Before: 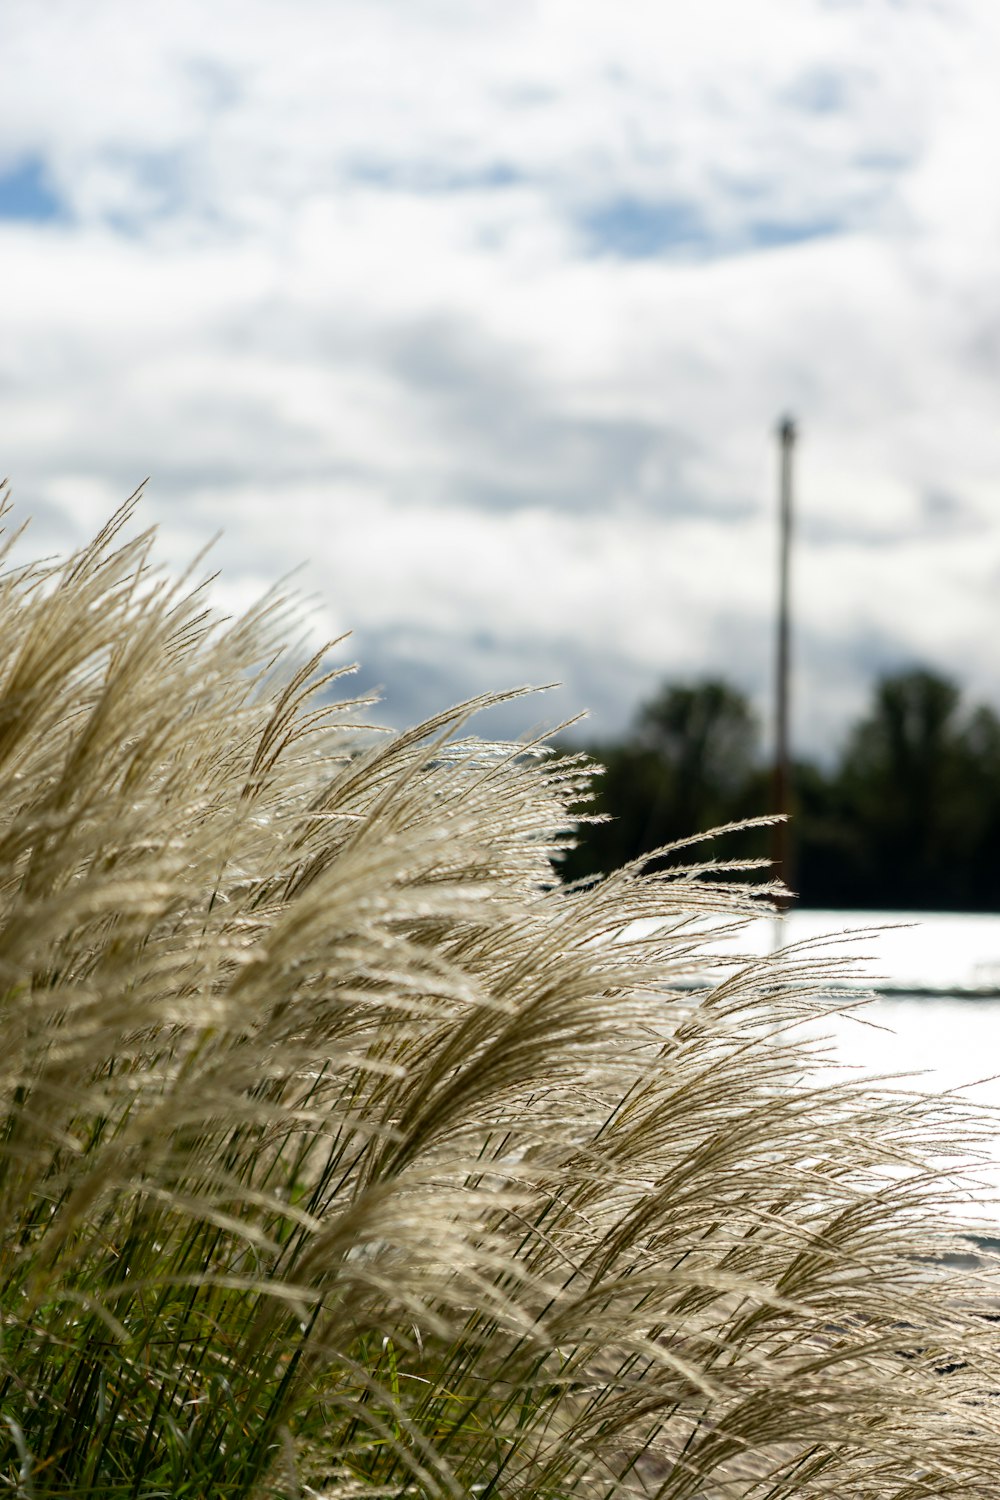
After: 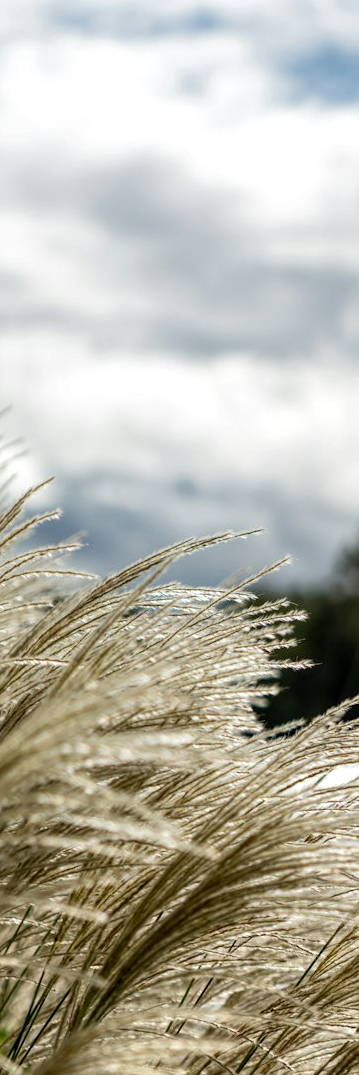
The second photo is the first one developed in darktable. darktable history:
local contrast: highlights 97%, shadows 88%, detail 160%, midtone range 0.2
crop and rotate: left 29.849%, top 10.292%, right 34.226%, bottom 17.992%
